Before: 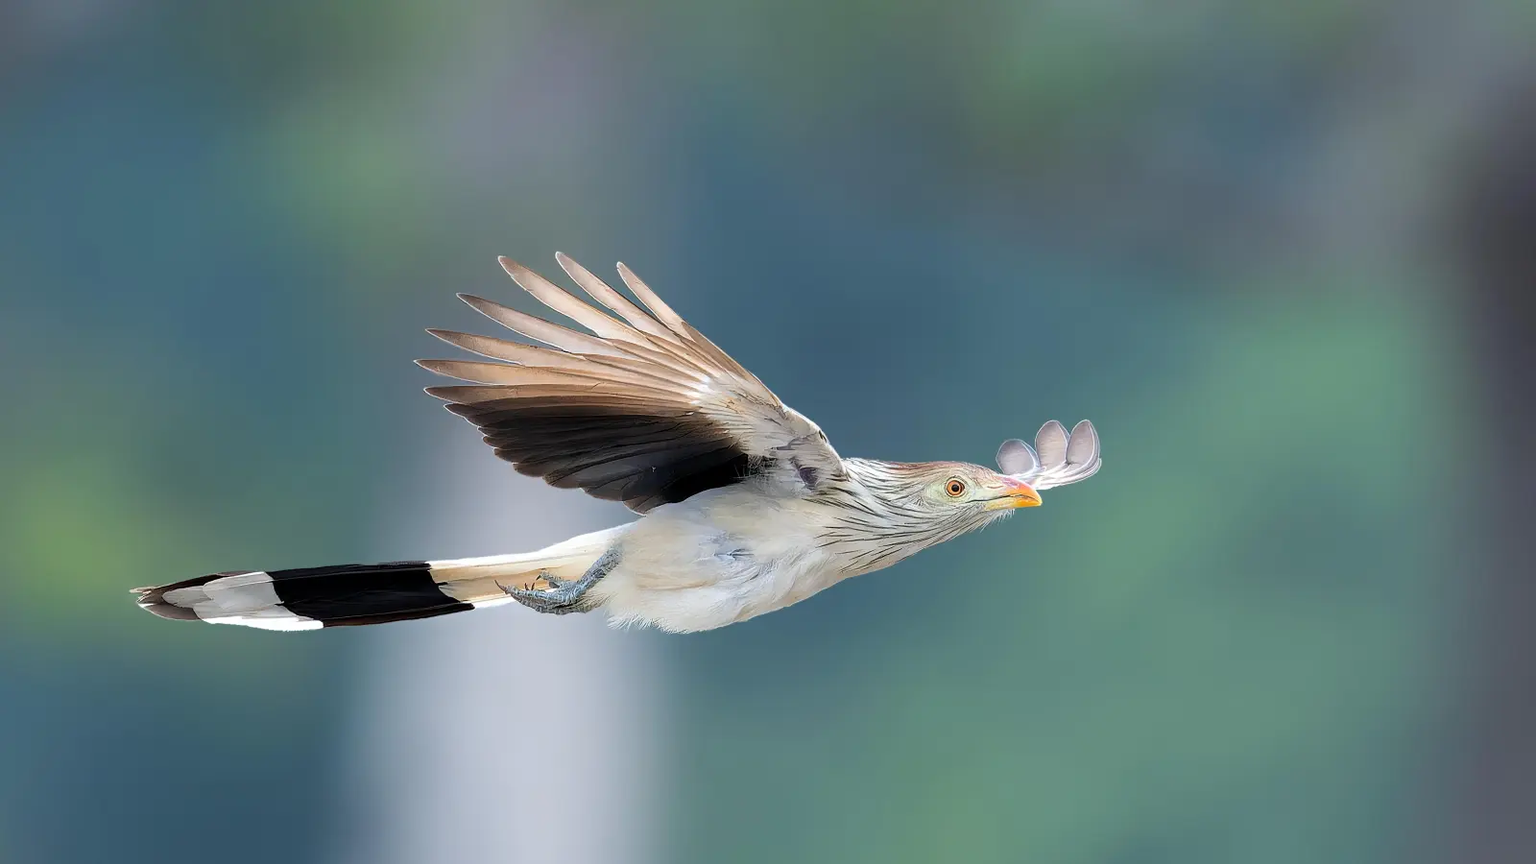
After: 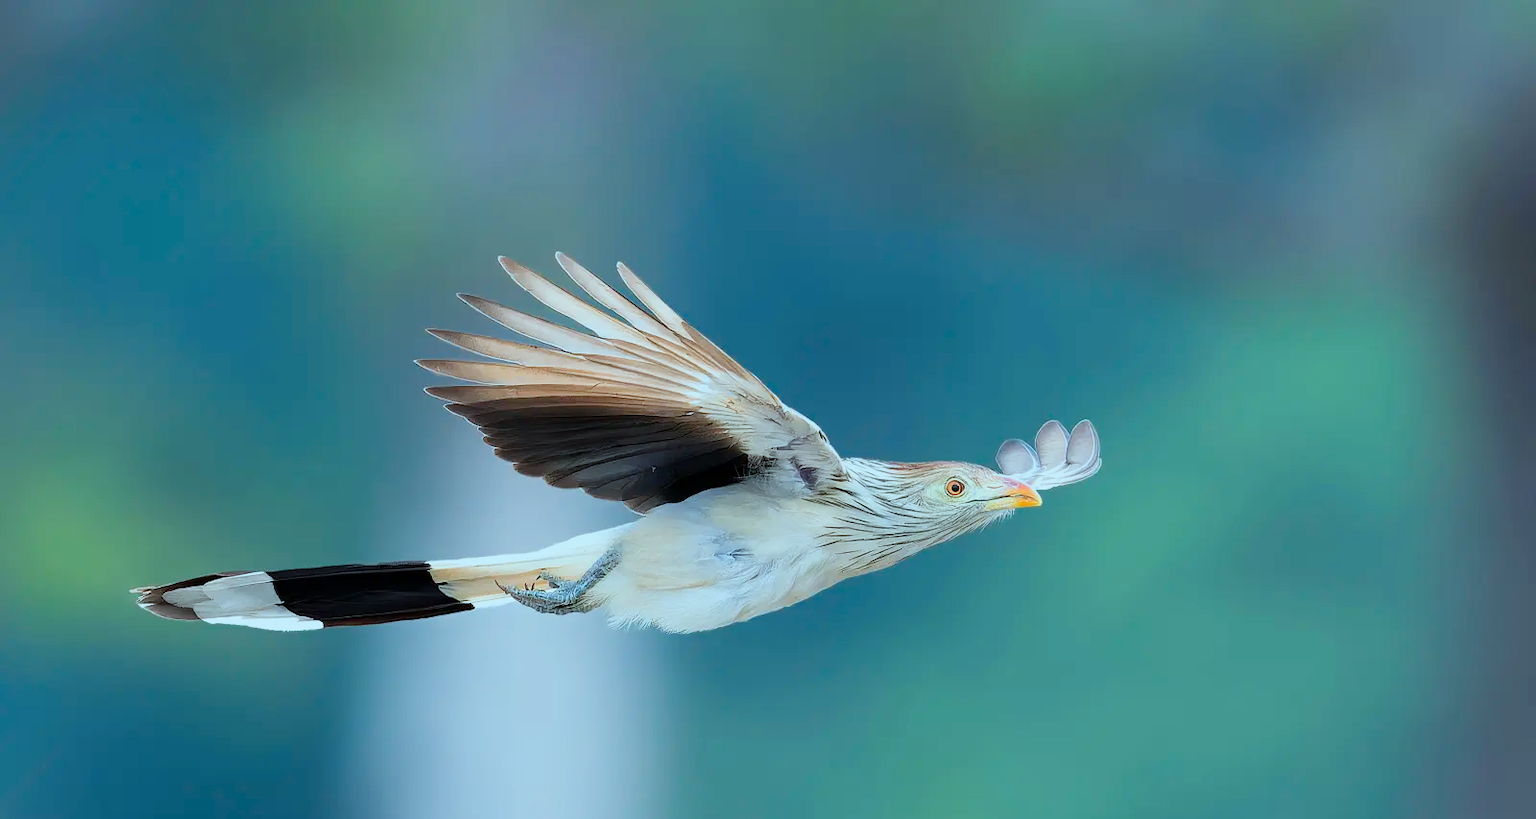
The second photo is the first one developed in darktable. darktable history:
white balance: emerald 1
color zones: curves: ch0 [(0, 0.613) (0.01, 0.613) (0.245, 0.448) (0.498, 0.529) (0.642, 0.665) (0.879, 0.777) (0.99, 0.613)]; ch1 [(0, 0) (0.143, 0) (0.286, 0) (0.429, 0) (0.571, 0) (0.714, 0) (0.857, 0)], mix -121.96%
color correction: highlights a* -10.04, highlights b* -10.37
sigmoid: contrast 1.22, skew 0.65
crop and rotate: top 0%, bottom 5.097%
exposure: exposure 0.191 EV, compensate highlight preservation false
